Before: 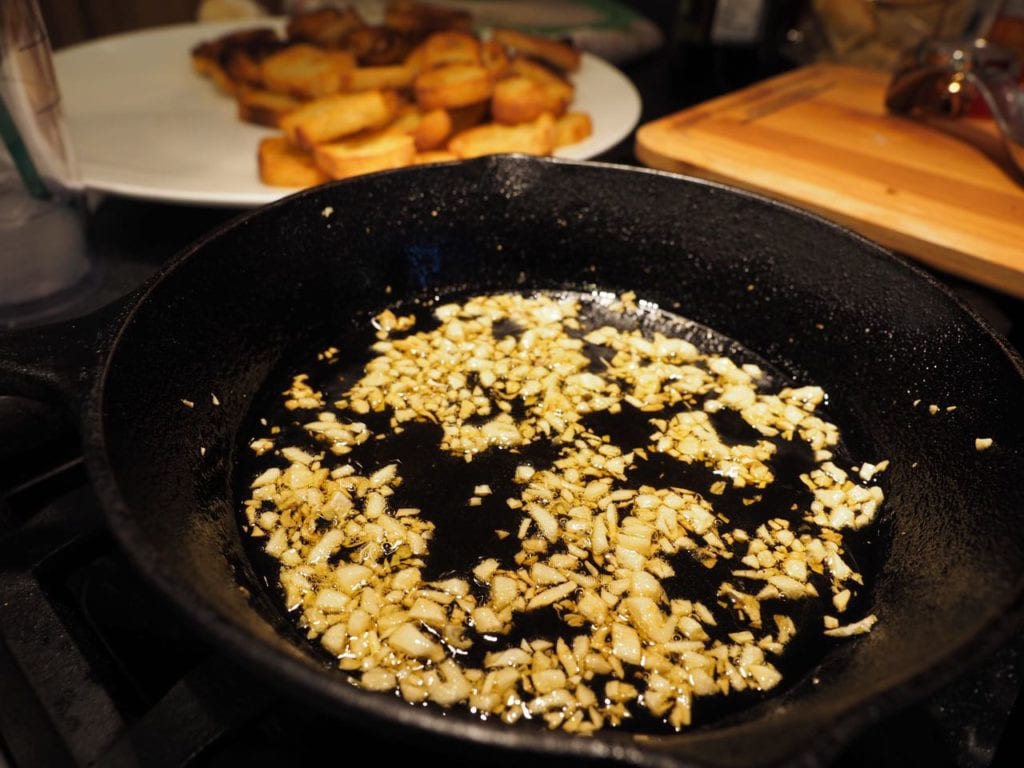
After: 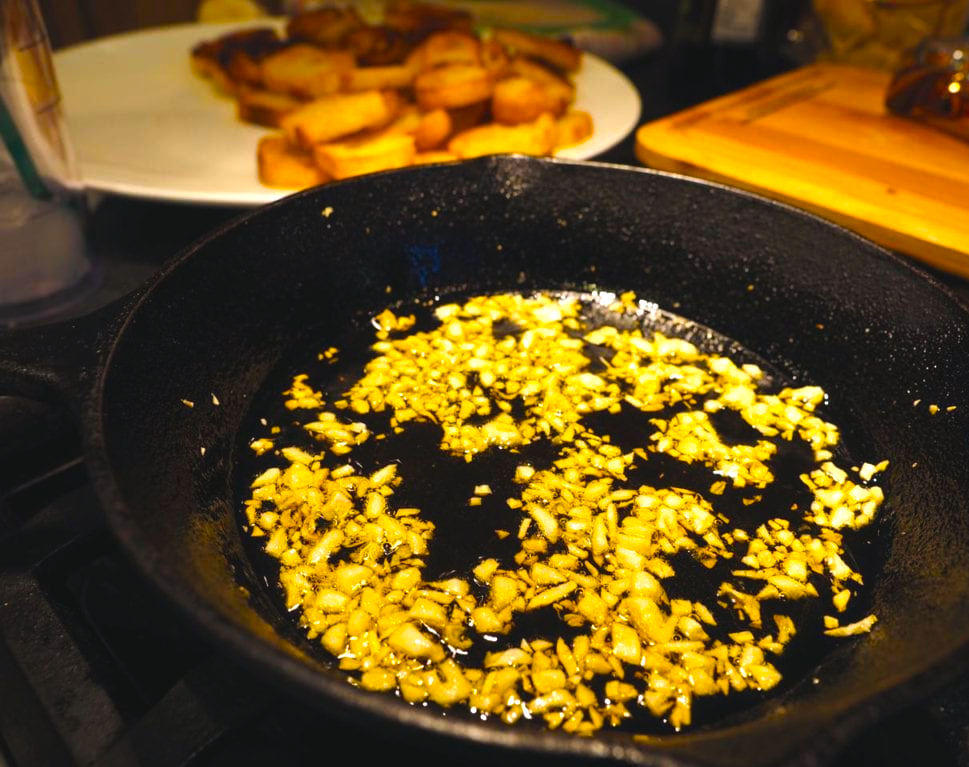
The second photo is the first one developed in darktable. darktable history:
color balance rgb: shadows lift › luminance -4.898%, shadows lift › chroma 1.139%, shadows lift › hue 219.05°, global offset › luminance 0.534%, linear chroma grading › global chroma 25.195%, perceptual saturation grading › global saturation 41.549%, perceptual brilliance grading › global brilliance 11.697%
crop and rotate: left 0%, right 5.314%
